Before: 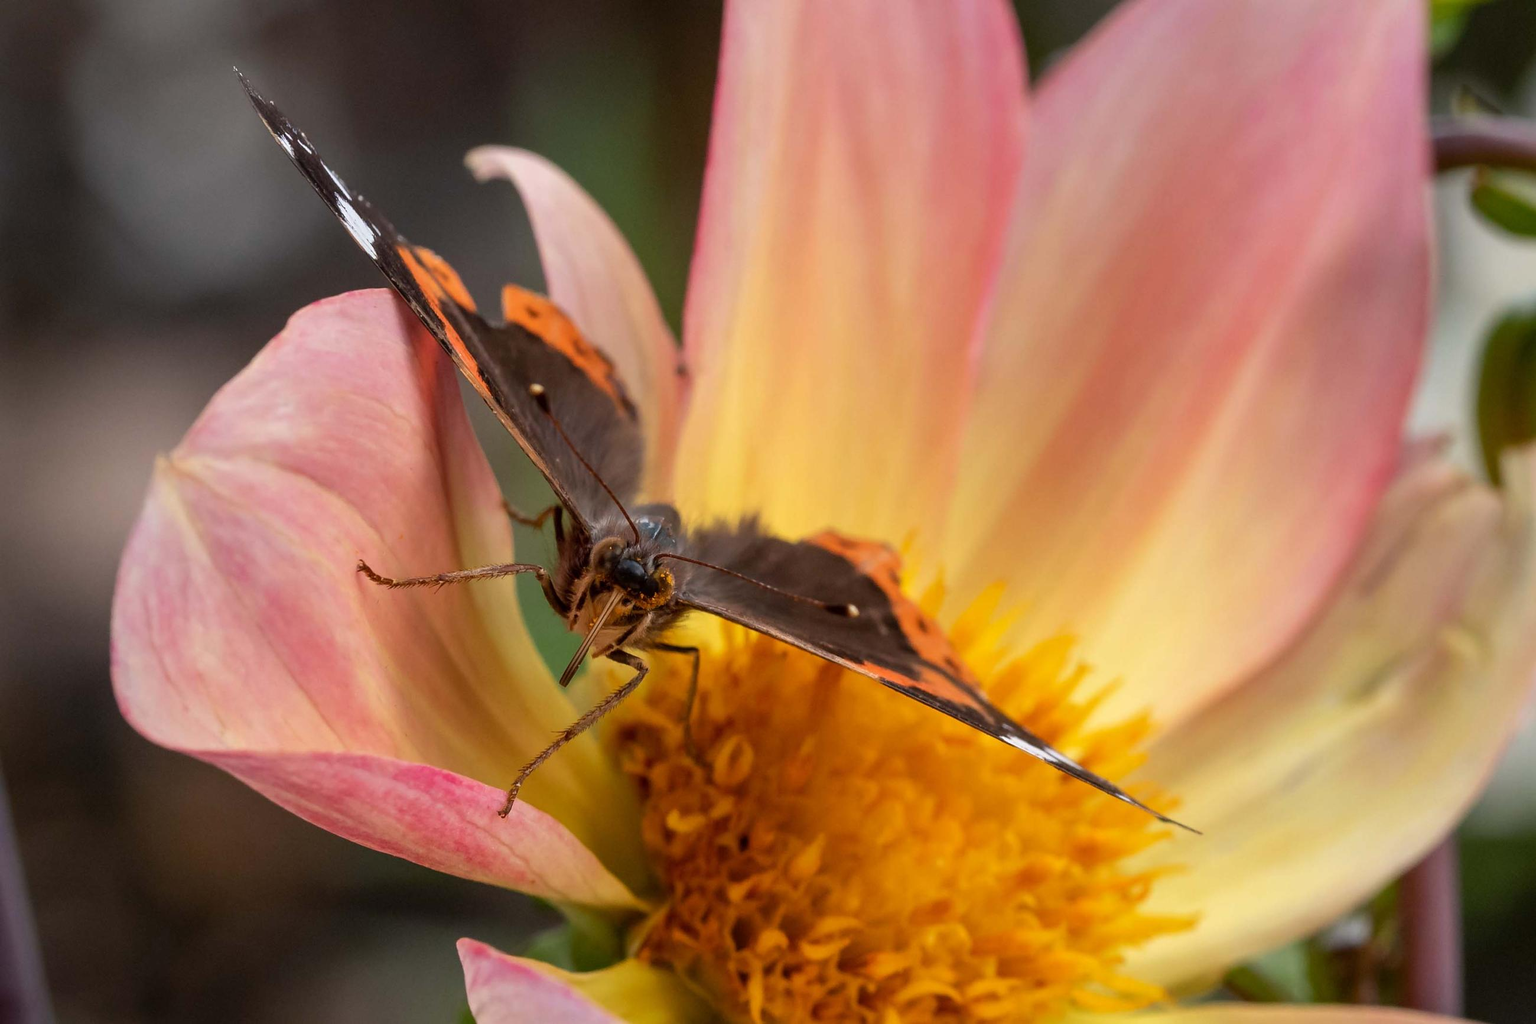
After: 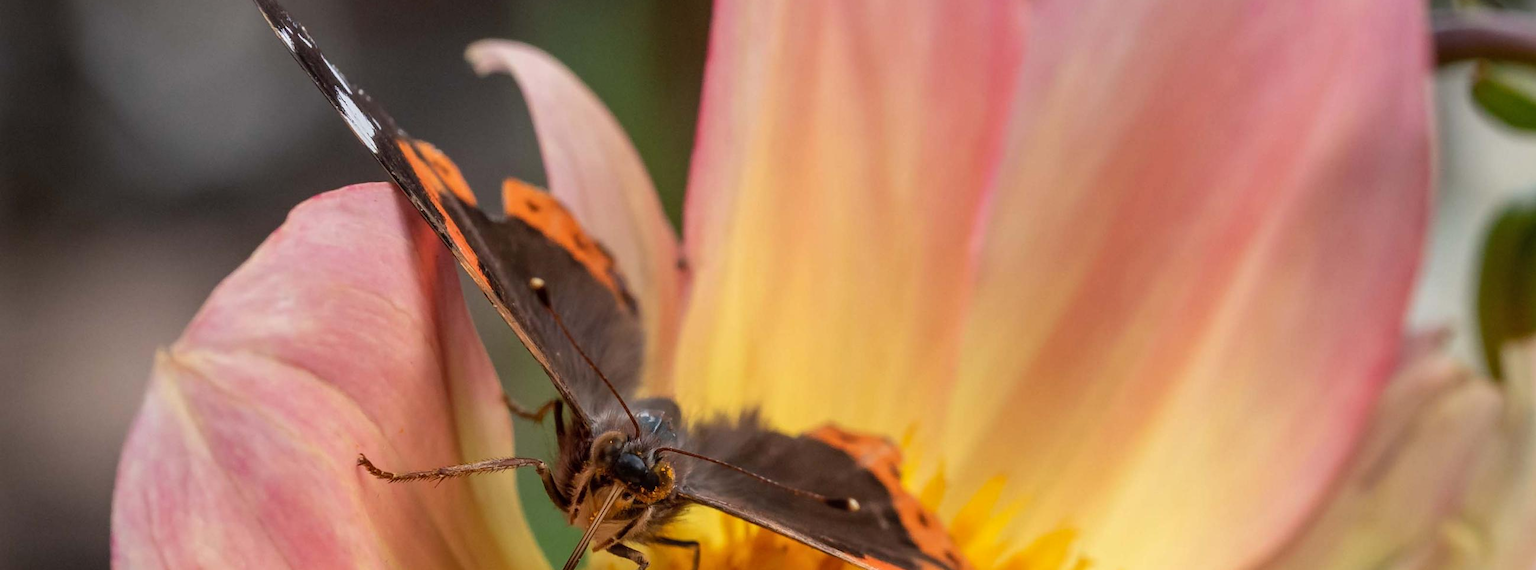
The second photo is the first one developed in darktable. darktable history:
local contrast: detail 110%
crop and rotate: top 10.465%, bottom 33.755%
